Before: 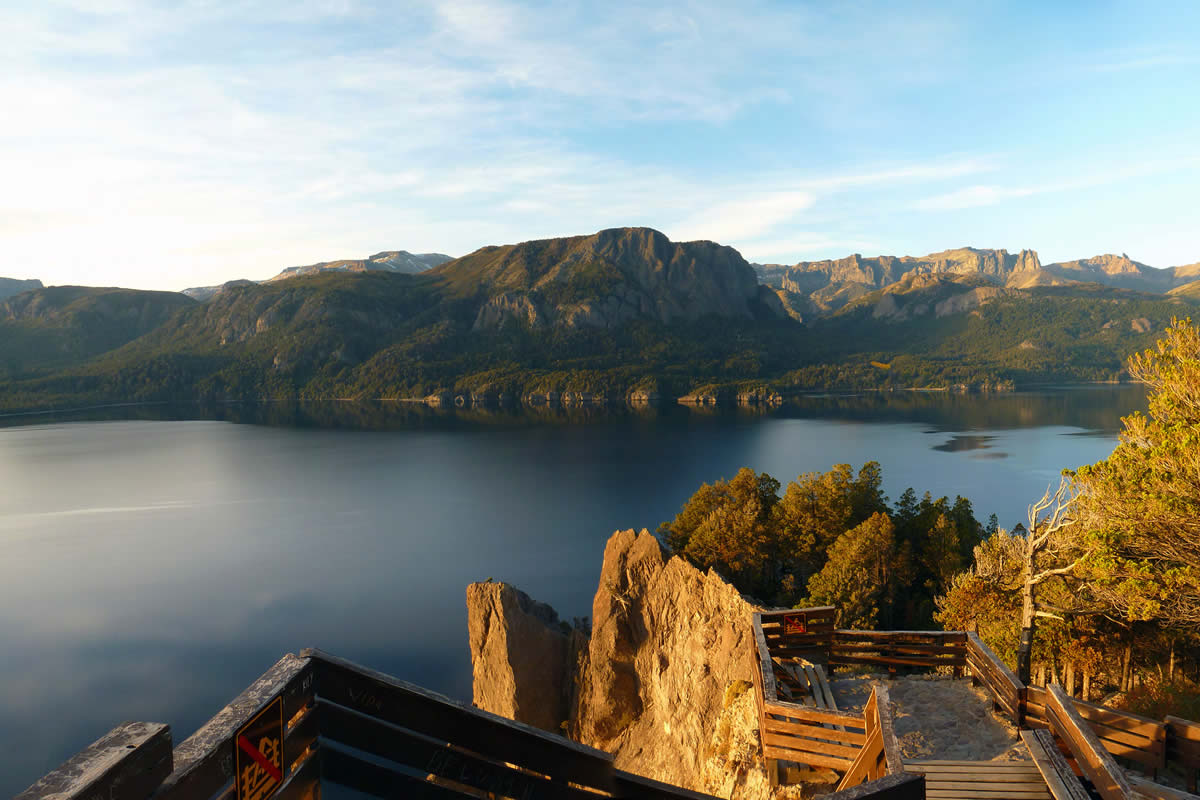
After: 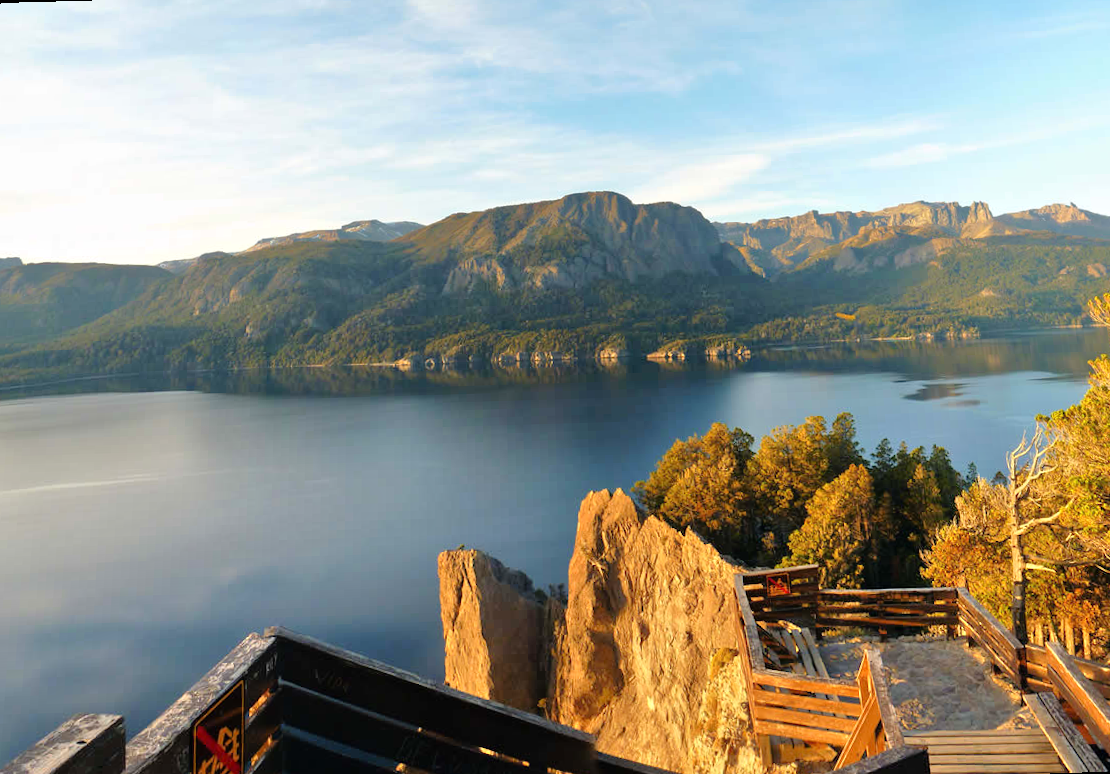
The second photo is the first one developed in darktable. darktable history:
rotate and perspective: rotation -1.68°, lens shift (vertical) -0.146, crop left 0.049, crop right 0.912, crop top 0.032, crop bottom 0.96
tone equalizer: -7 EV 0.15 EV, -6 EV 0.6 EV, -5 EV 1.15 EV, -4 EV 1.33 EV, -3 EV 1.15 EV, -2 EV 0.6 EV, -1 EV 0.15 EV, mask exposure compensation -0.5 EV
